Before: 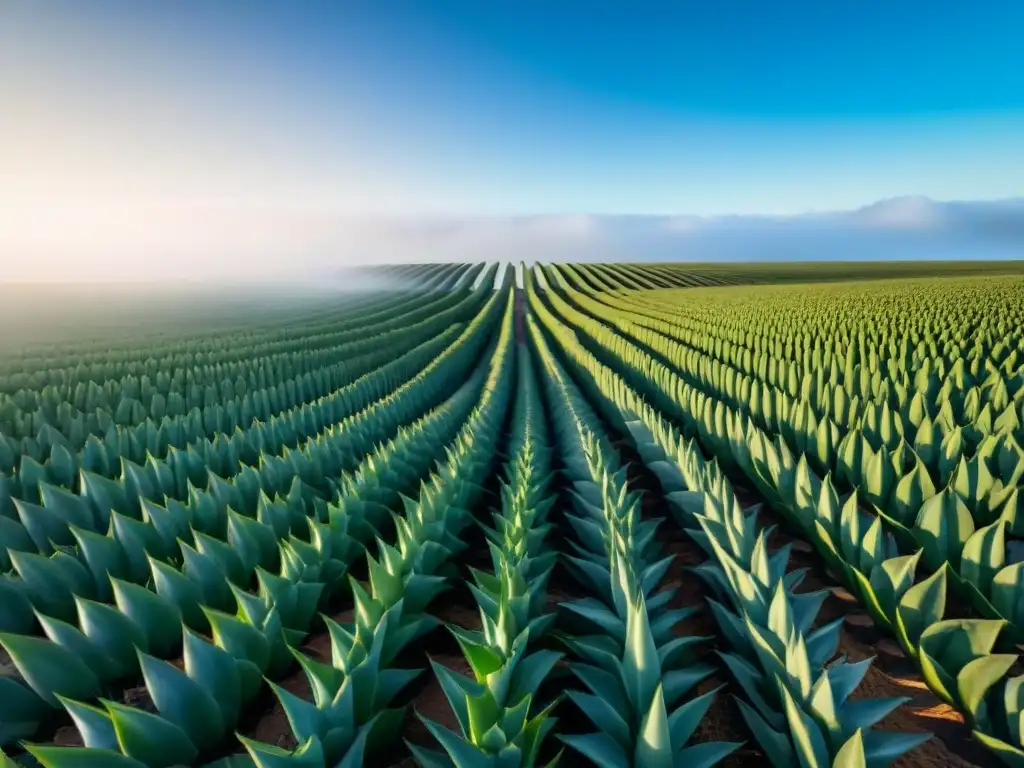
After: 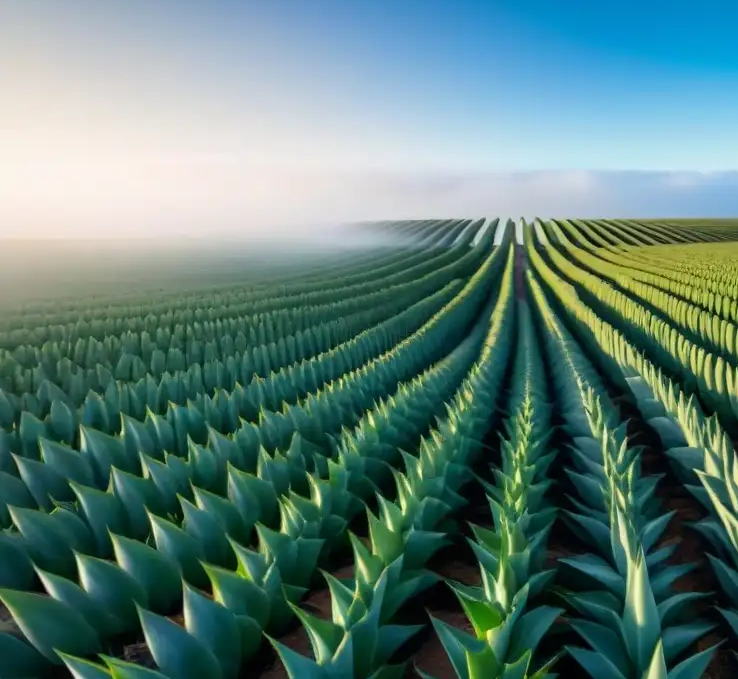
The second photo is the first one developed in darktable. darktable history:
crop: top 5.736%, right 27.857%, bottom 5.775%
